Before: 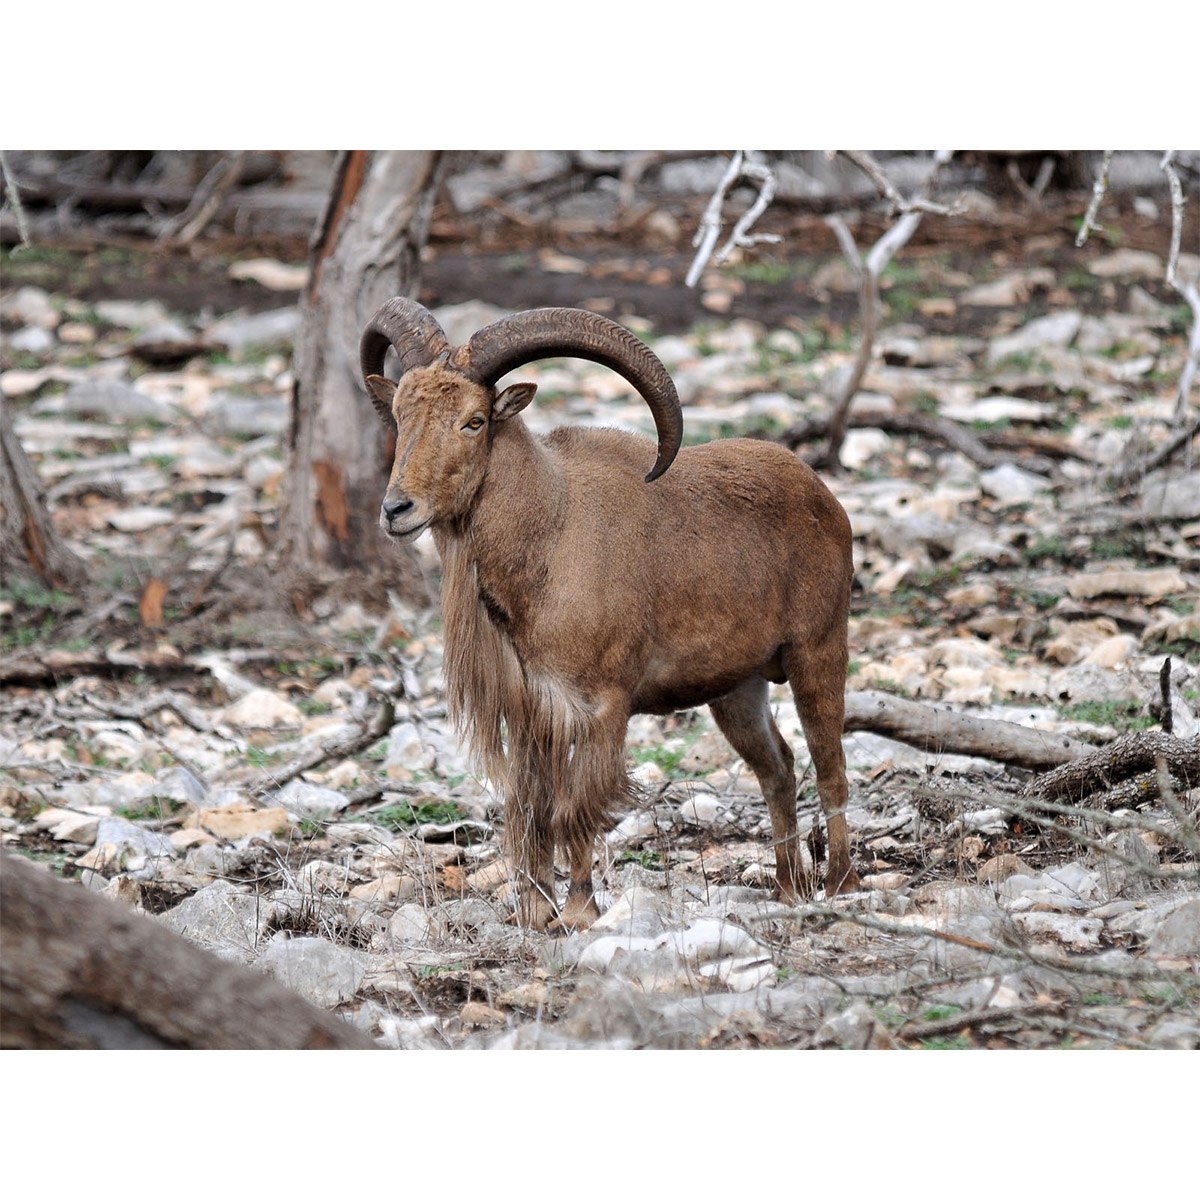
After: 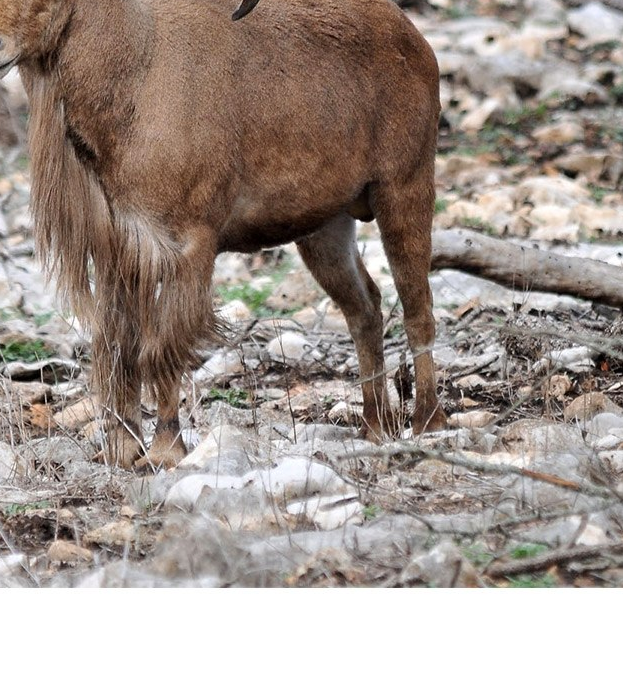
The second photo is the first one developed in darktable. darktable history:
crop: left 34.466%, top 38.514%, right 13.608%, bottom 5.176%
